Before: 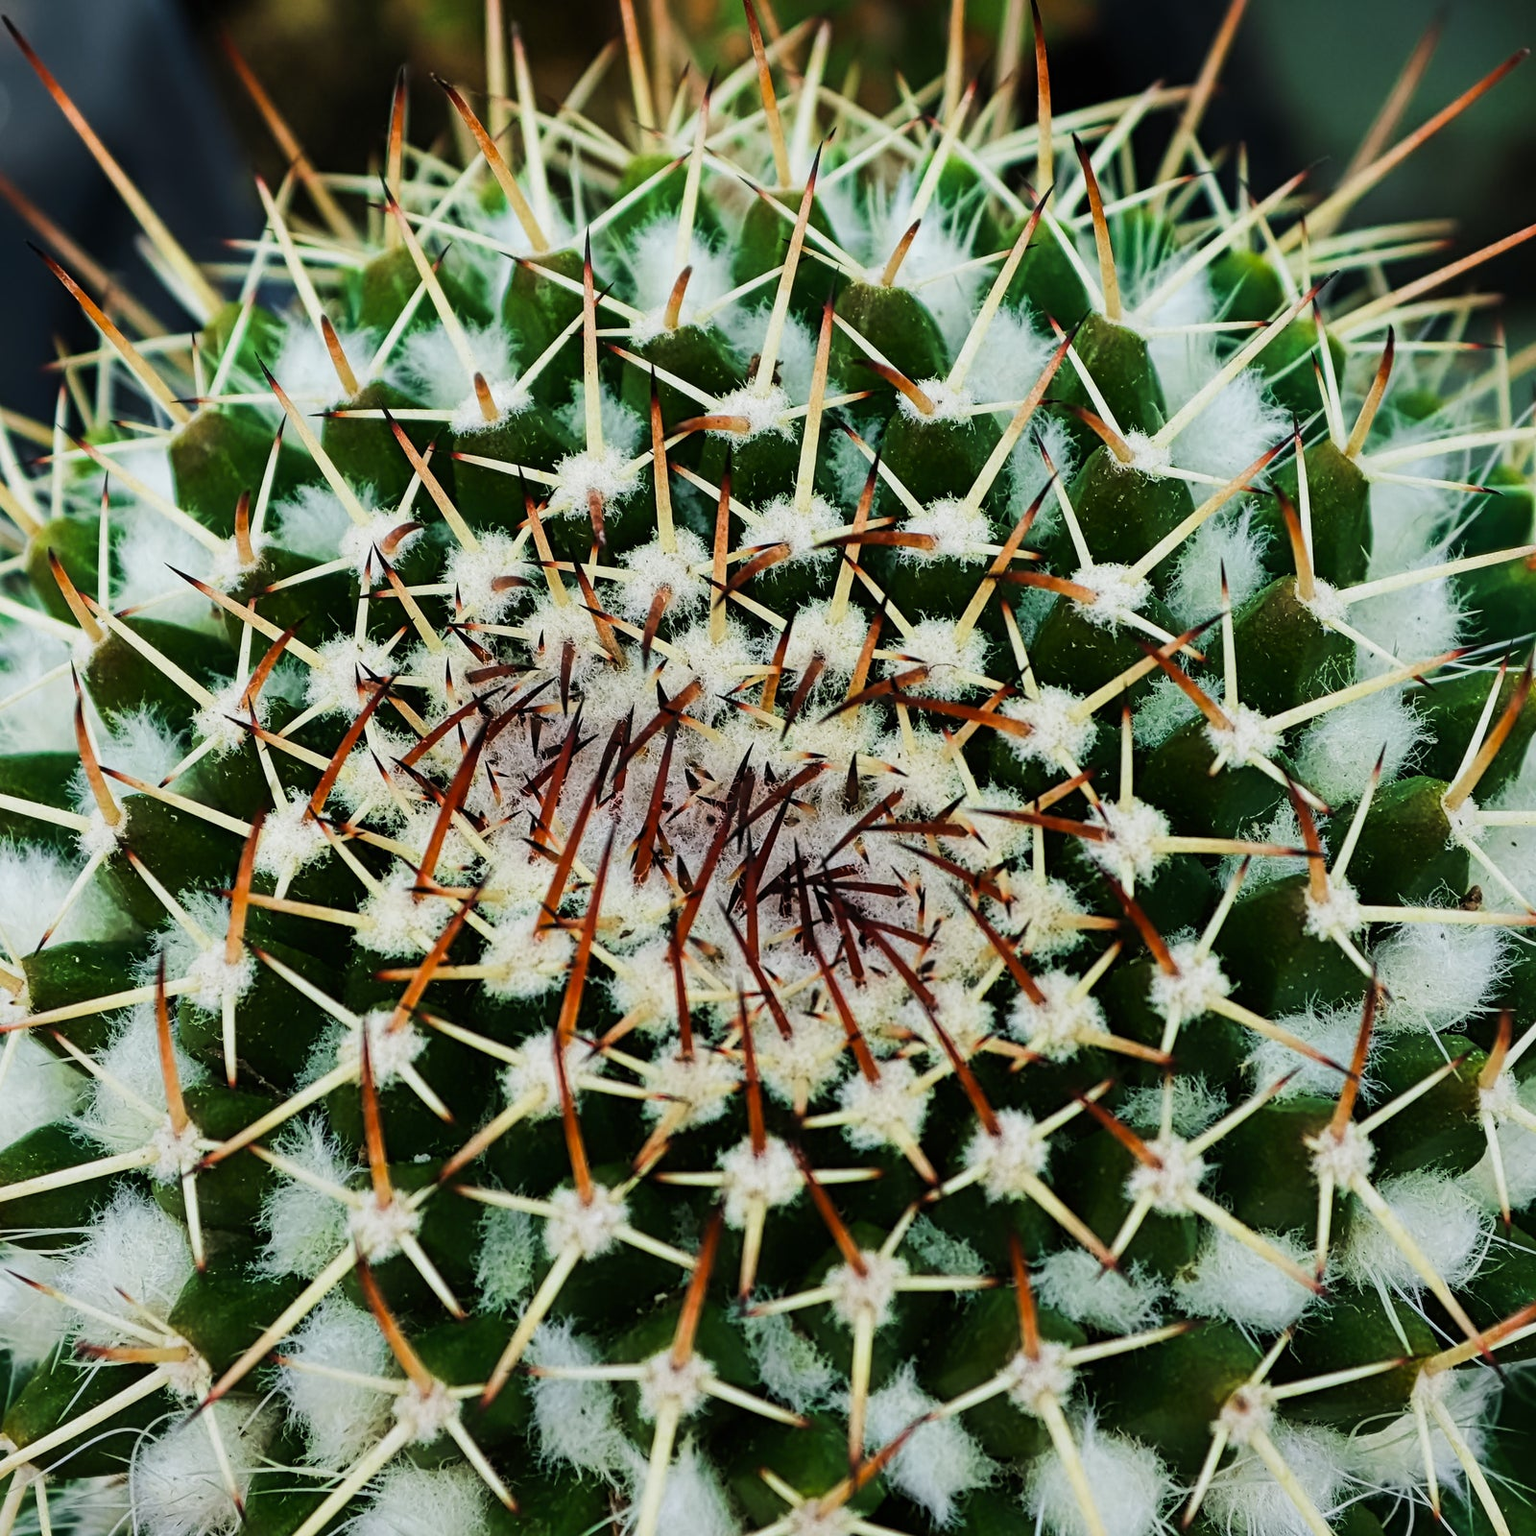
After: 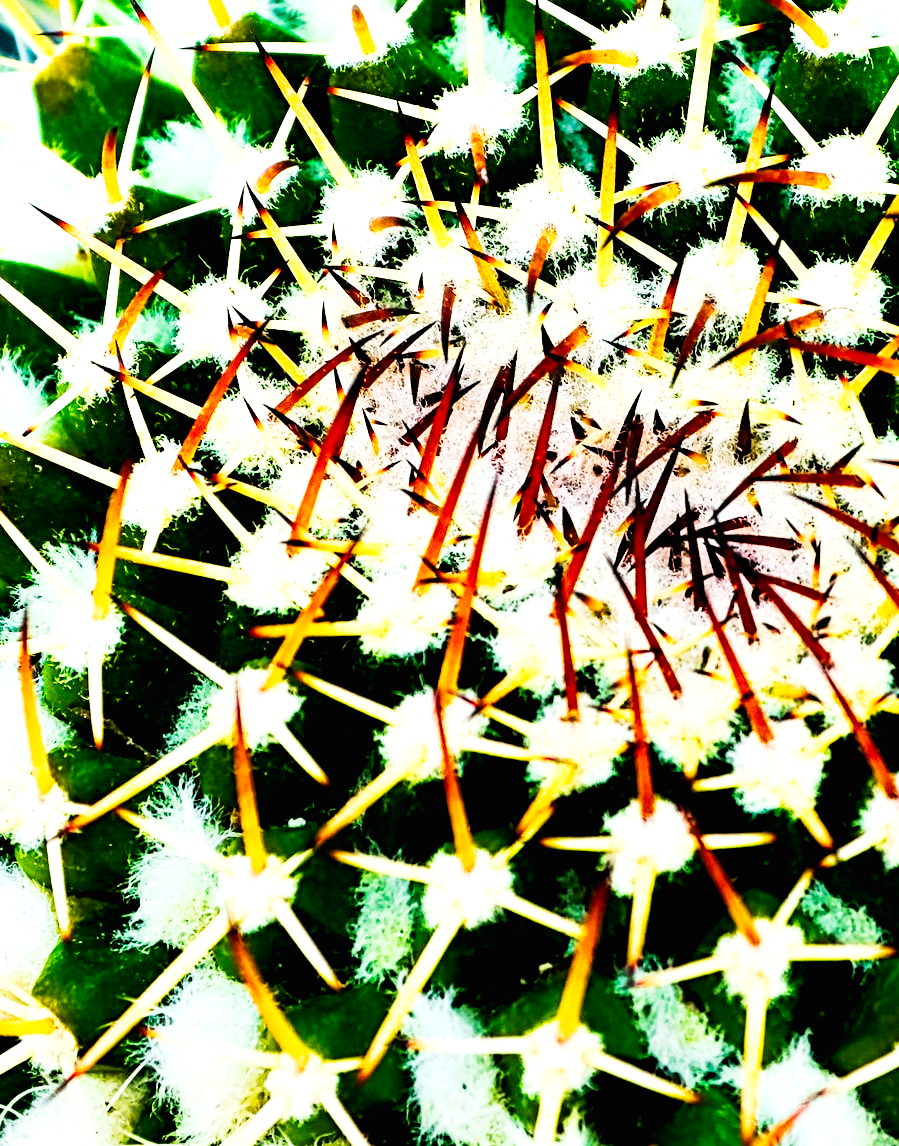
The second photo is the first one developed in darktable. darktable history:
shadows and highlights: radius 125.1, shadows 30.56, highlights -30.82, low approximation 0.01, soften with gaussian
exposure: black level correction 0.009, exposure 1.42 EV, compensate exposure bias true, compensate highlight preservation false
color balance rgb: highlights gain › chroma 0.299%, highlights gain › hue 331.06°, linear chroma grading › shadows -39.939%, linear chroma grading › highlights 39.555%, linear chroma grading › global chroma 44.78%, linear chroma grading › mid-tones -29.811%, perceptual saturation grading › global saturation 0.662%, perceptual saturation grading › mid-tones 11.376%
tone curve: curves: ch0 [(0, 0.008) (0.107, 0.083) (0.283, 0.287) (0.429, 0.51) (0.607, 0.739) (0.789, 0.893) (0.998, 0.978)]; ch1 [(0, 0) (0.323, 0.339) (0.438, 0.427) (0.478, 0.484) (0.502, 0.502) (0.527, 0.525) (0.571, 0.579) (0.608, 0.629) (0.669, 0.704) (0.859, 0.899) (1, 1)]; ch2 [(0, 0) (0.33, 0.347) (0.421, 0.456) (0.473, 0.498) (0.502, 0.504) (0.522, 0.524) (0.549, 0.567) (0.593, 0.626) (0.676, 0.724) (1, 1)], preserve colors none
crop: left 8.985%, top 24.032%, right 34.827%, bottom 4.319%
